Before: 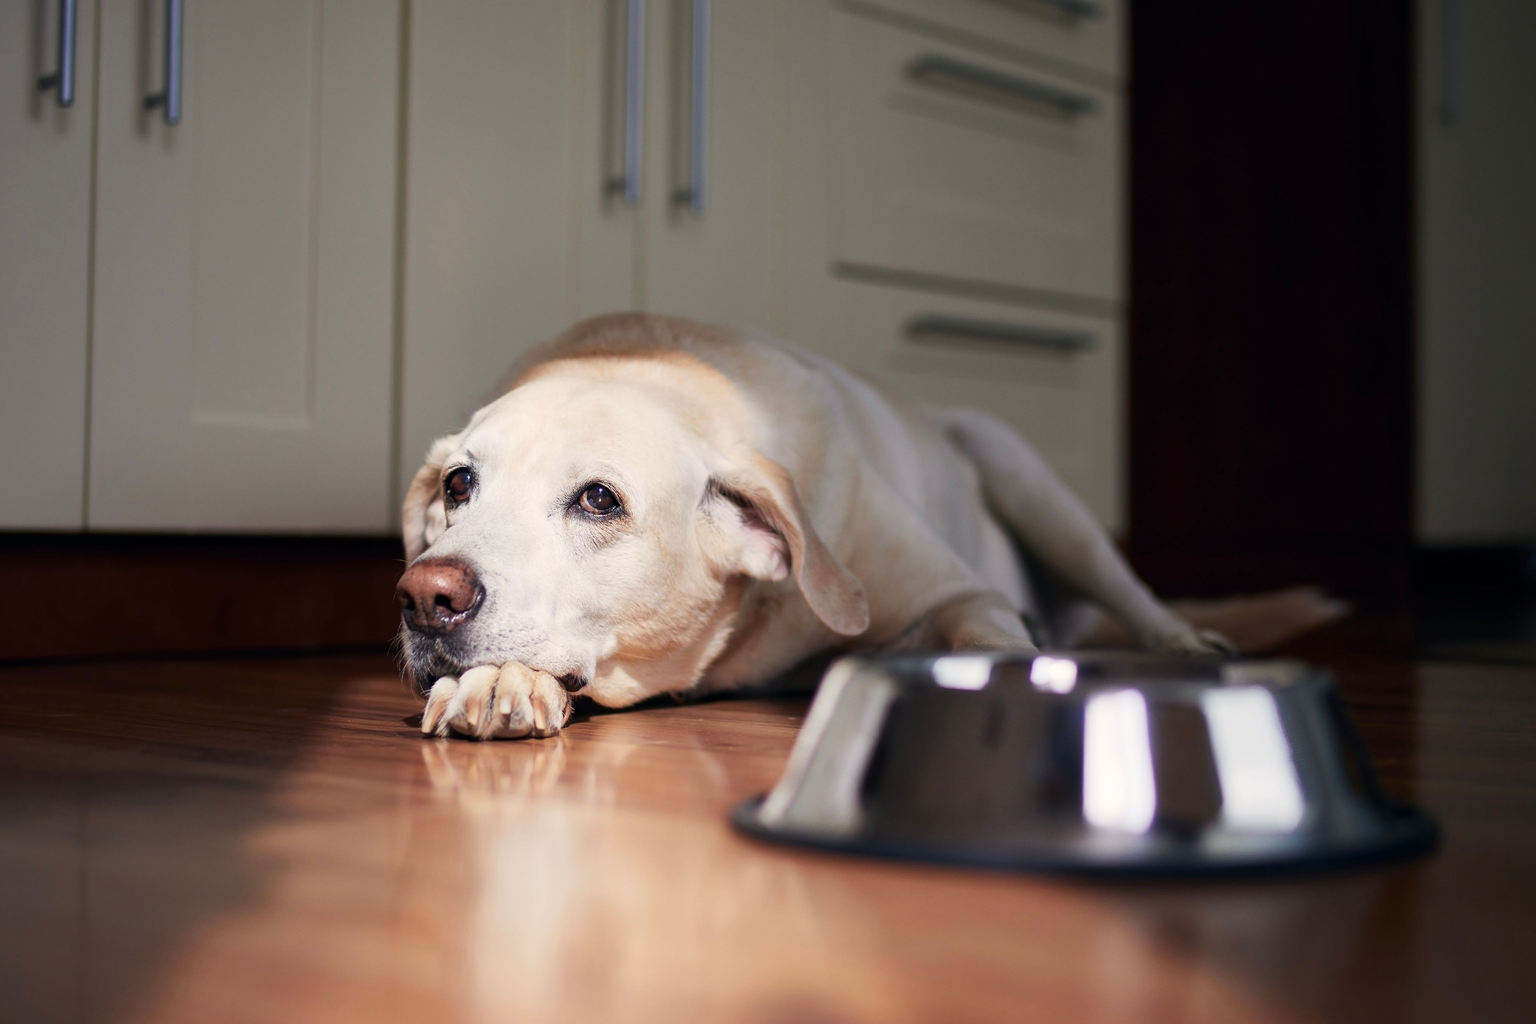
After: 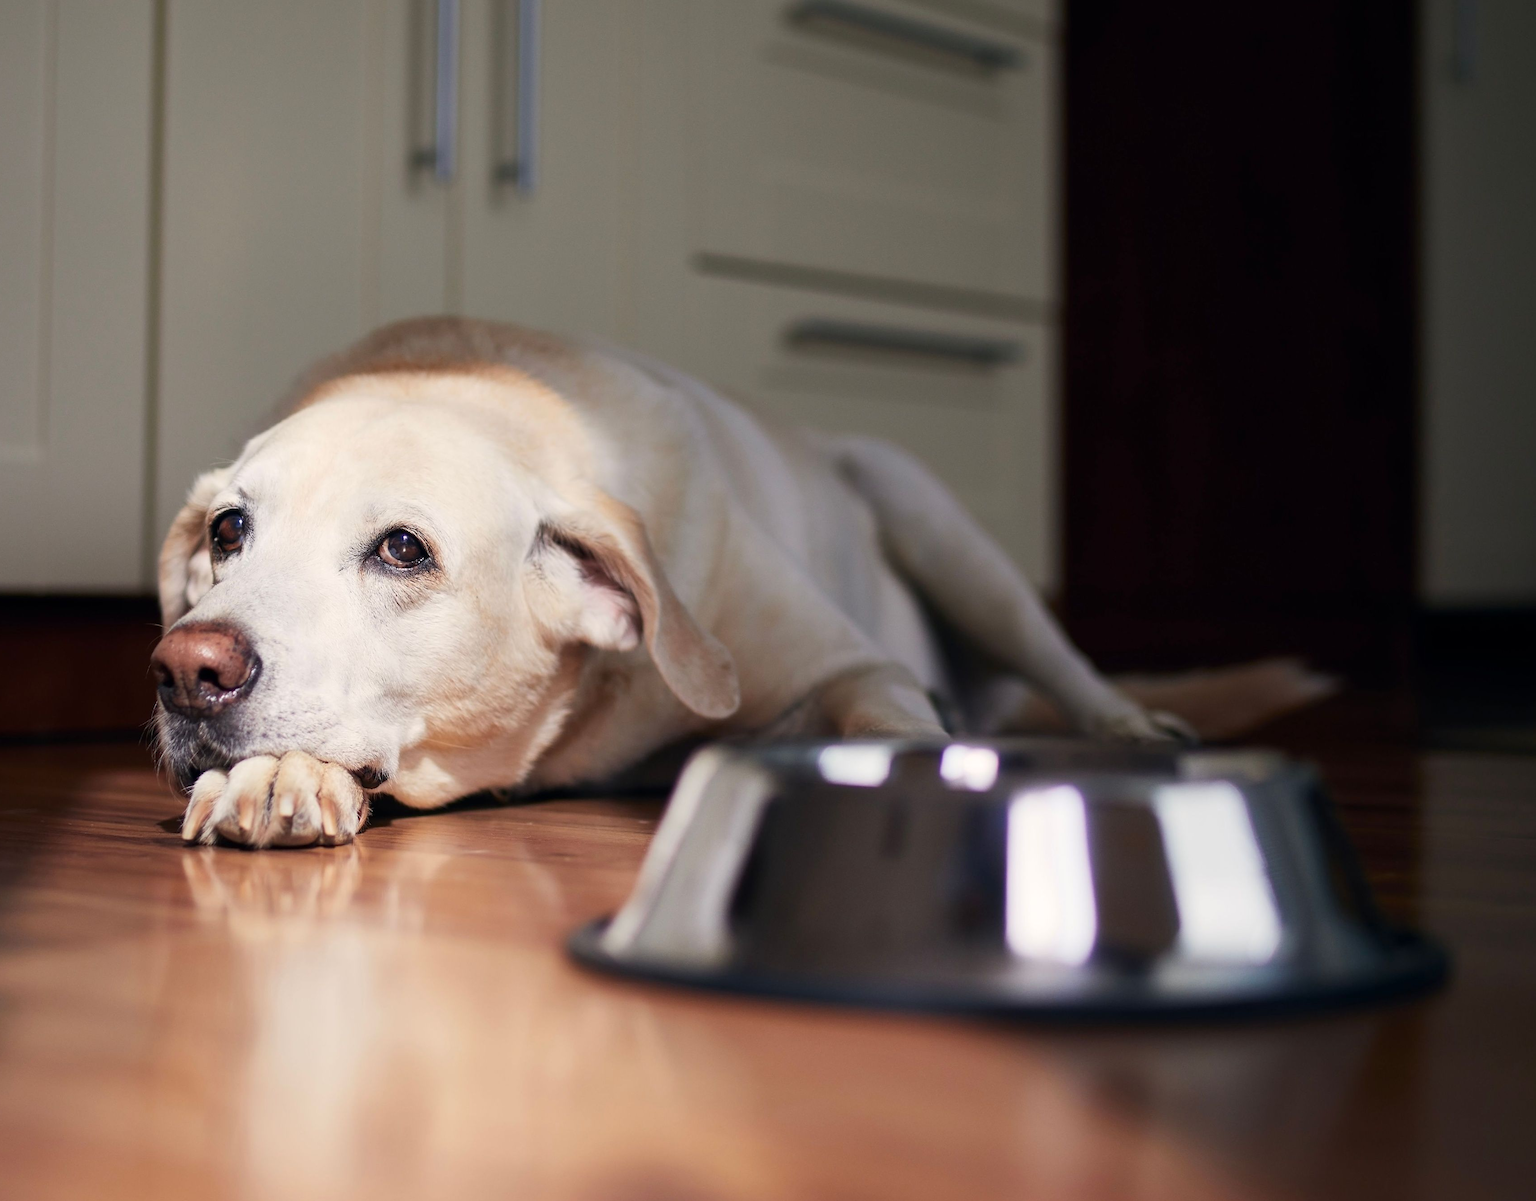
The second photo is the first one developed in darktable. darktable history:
exposure: compensate highlight preservation false
crop and rotate: left 17.959%, top 5.771%, right 1.742%
